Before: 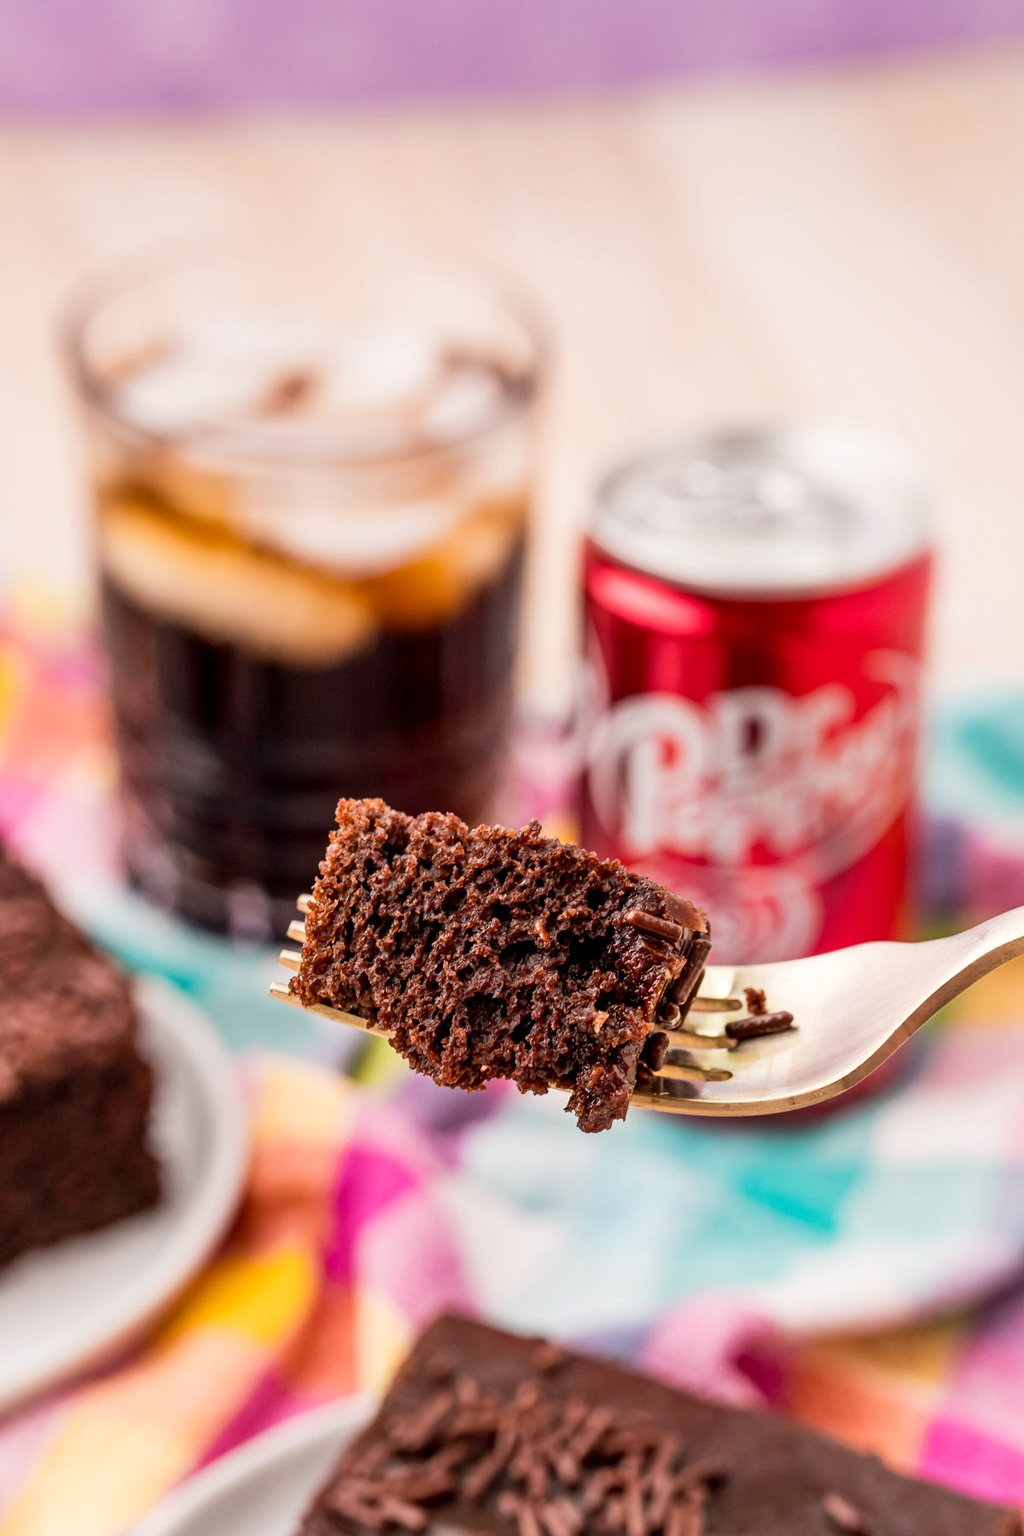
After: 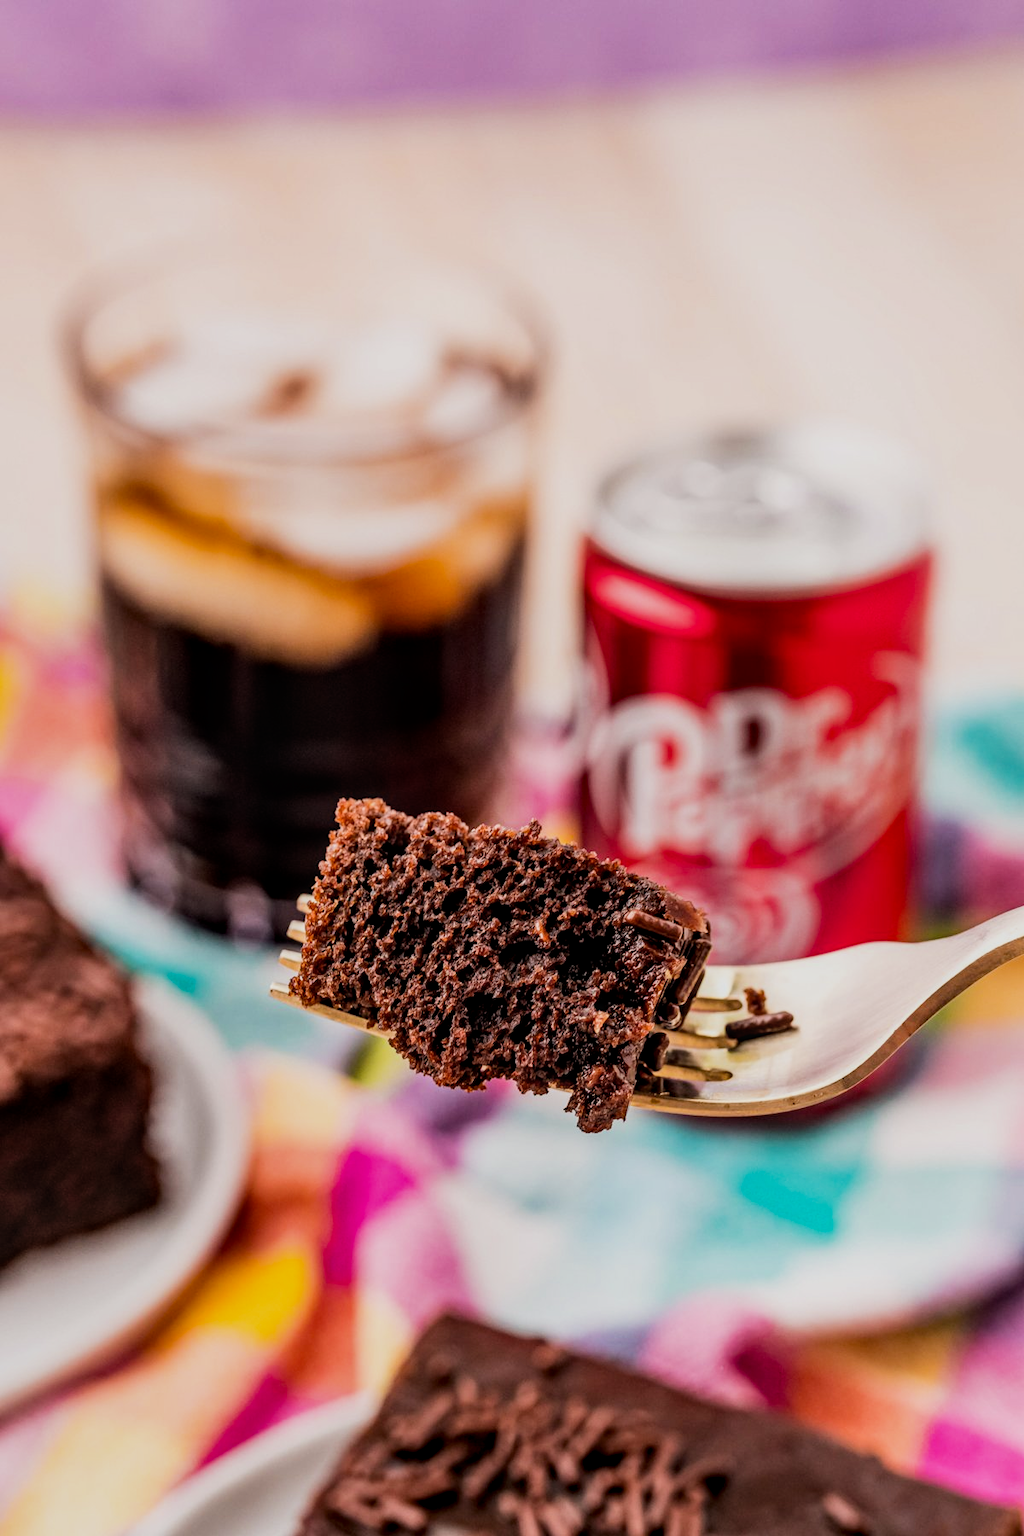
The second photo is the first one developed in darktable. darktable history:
local contrast: on, module defaults
filmic rgb: black relative exposure -16 EV, white relative exposure 5.32 EV, hardness 5.92, contrast 1.244
haze removal: compatibility mode true, adaptive false
tone curve: curves: ch0 [(0, 0) (0.915, 0.89) (1, 1)], color space Lab, independent channels, preserve colors none
